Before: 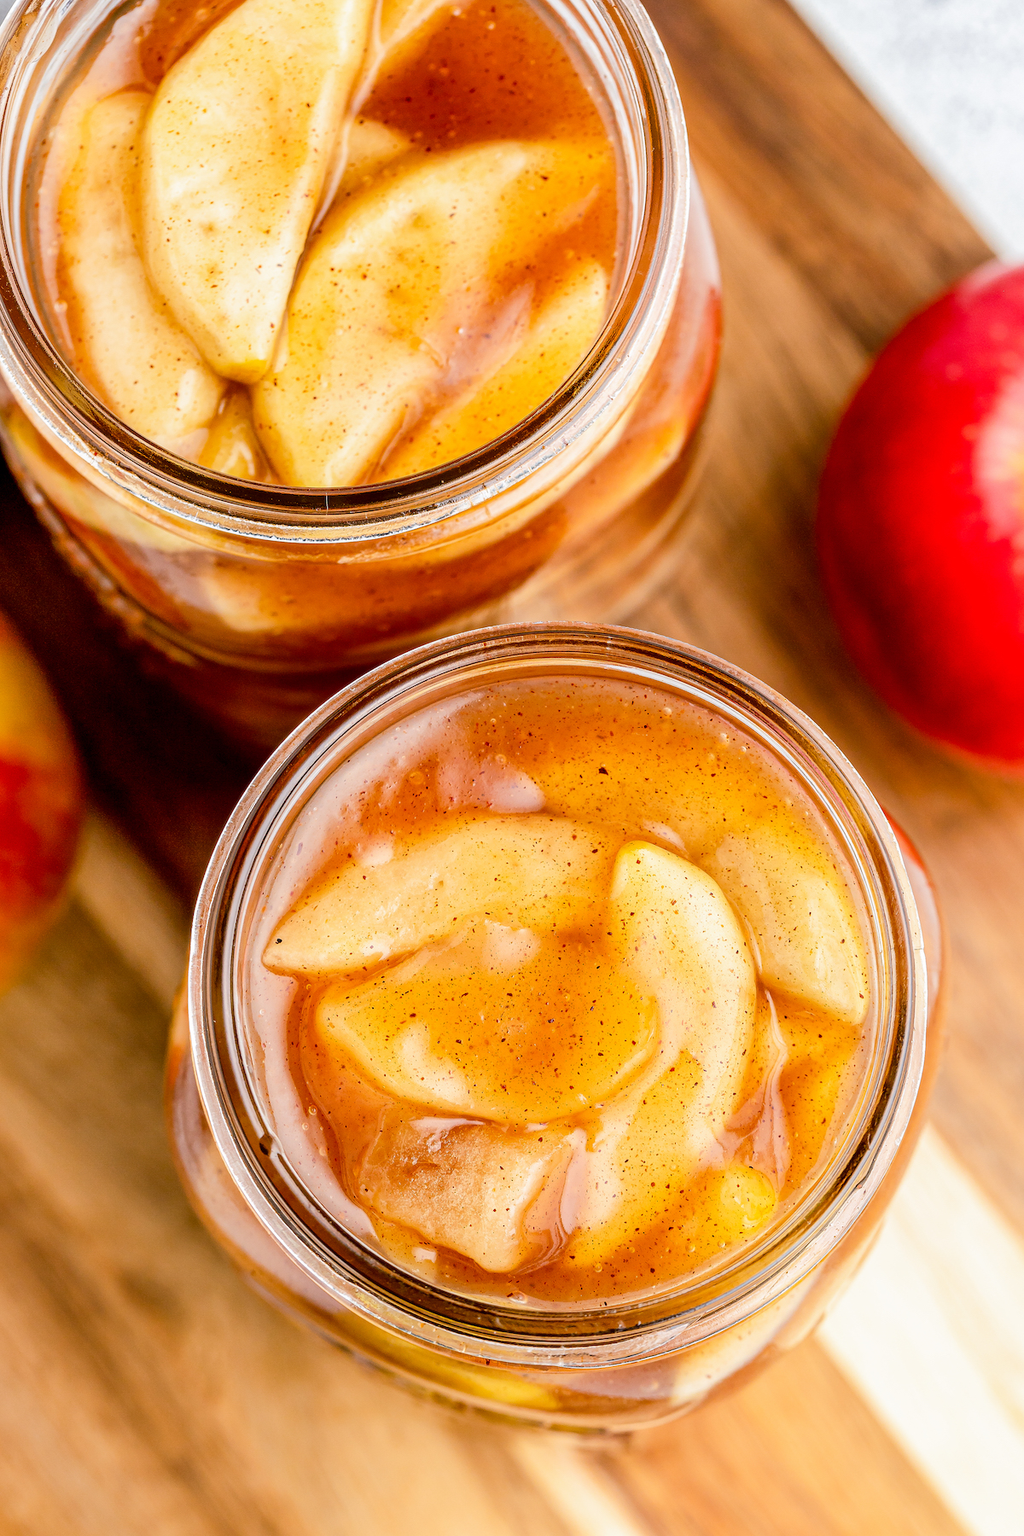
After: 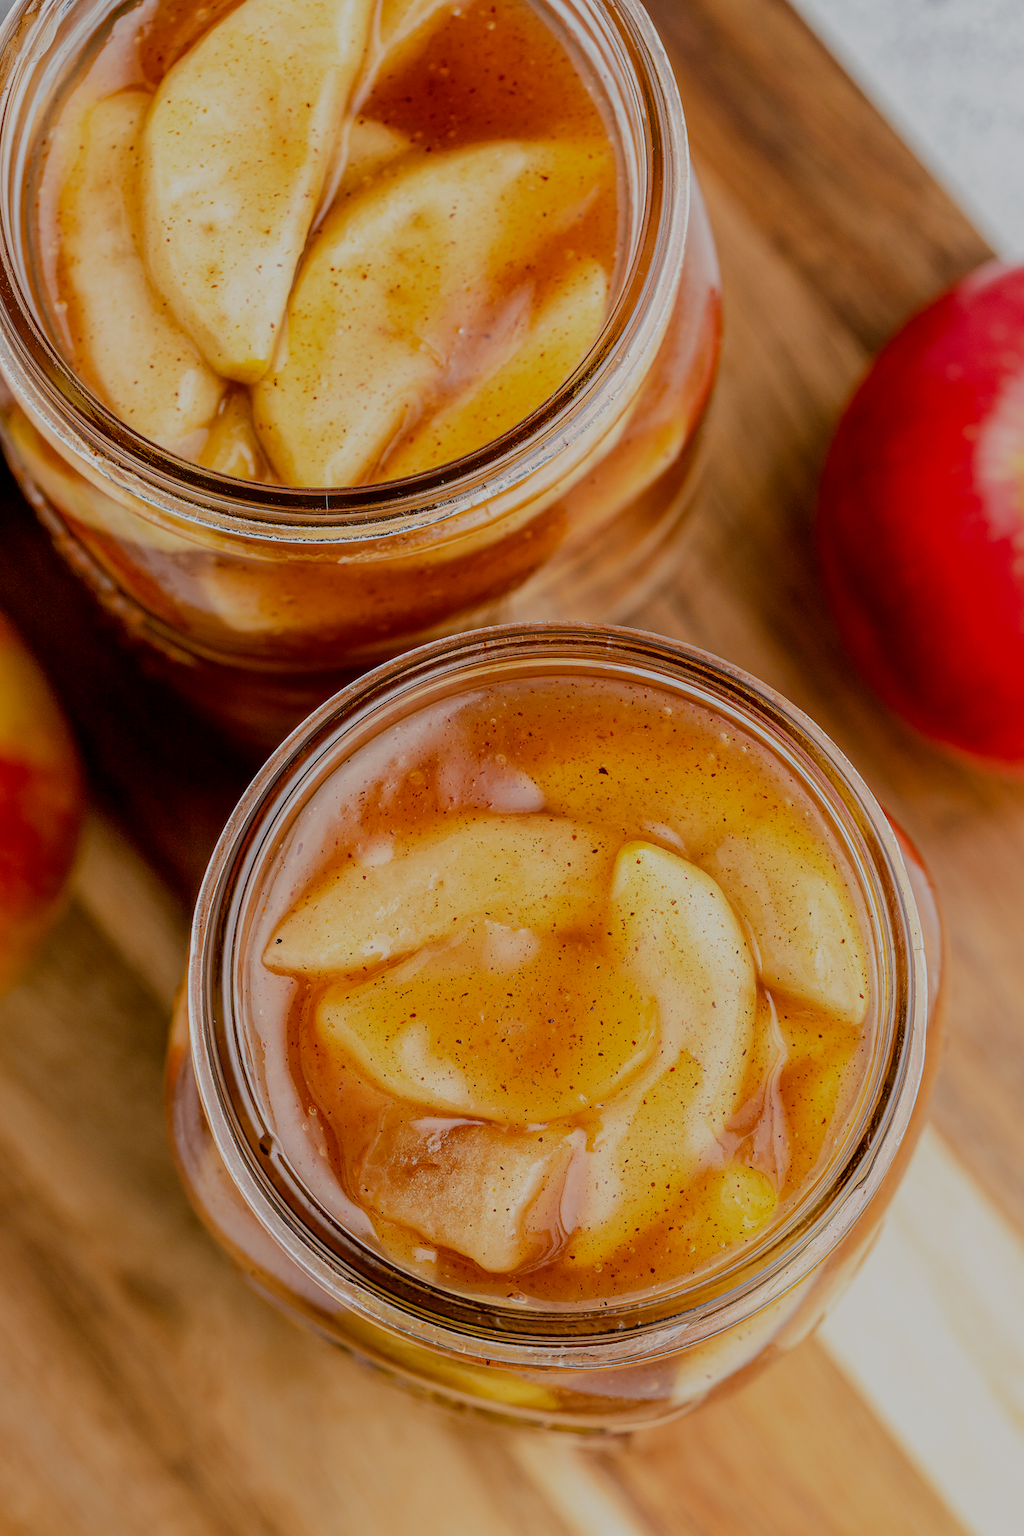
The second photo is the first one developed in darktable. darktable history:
exposure: black level correction 0, exposure -0.862 EV, compensate exposure bias true, compensate highlight preservation false
